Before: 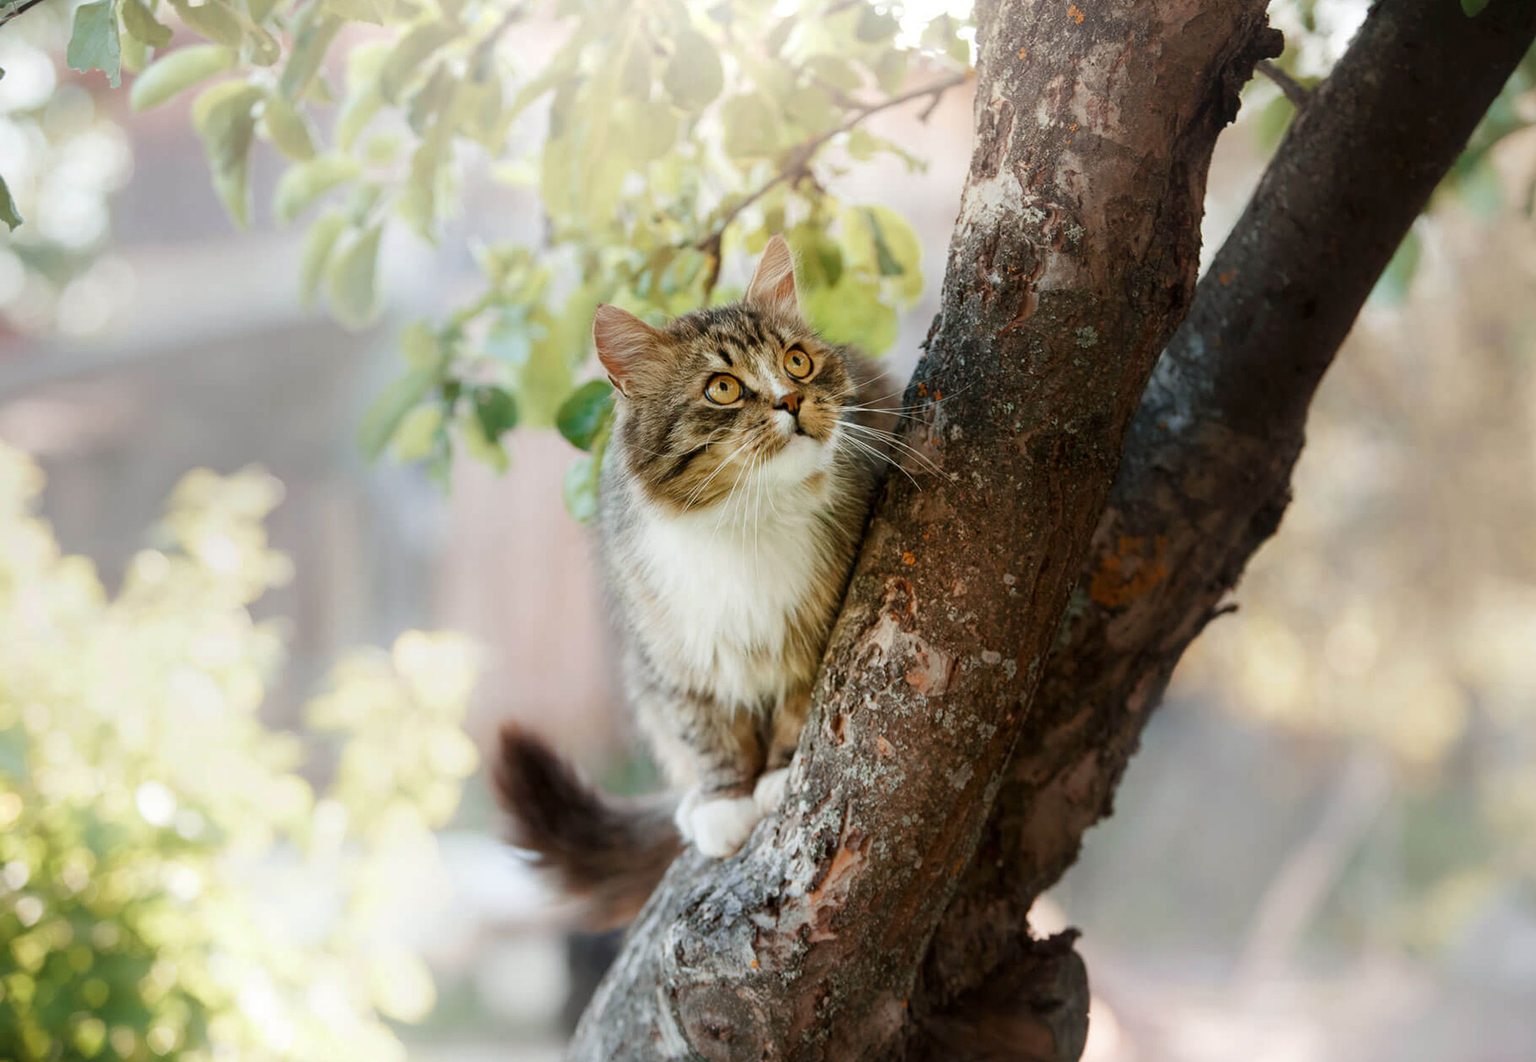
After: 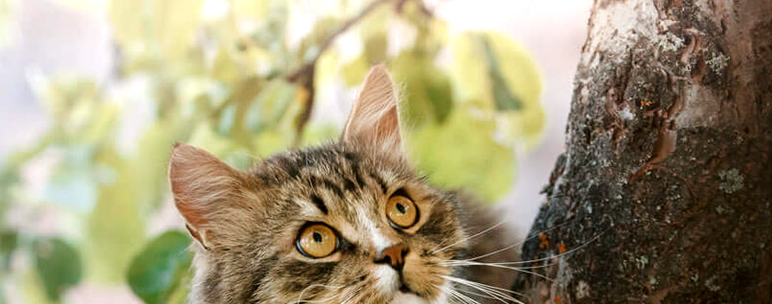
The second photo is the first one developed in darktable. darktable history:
crop: left 29.012%, top 16.826%, right 26.837%, bottom 57.999%
tone equalizer: -8 EV -0.409 EV, -7 EV -0.363 EV, -6 EV -0.327 EV, -5 EV -0.188 EV, -3 EV 0.204 EV, -2 EV 0.307 EV, -1 EV 0.375 EV, +0 EV 0.443 EV, mask exposure compensation -0.494 EV
color correction: highlights a* 3.07, highlights b* -1.08, shadows a* -0.098, shadows b* 2.32, saturation 0.983
